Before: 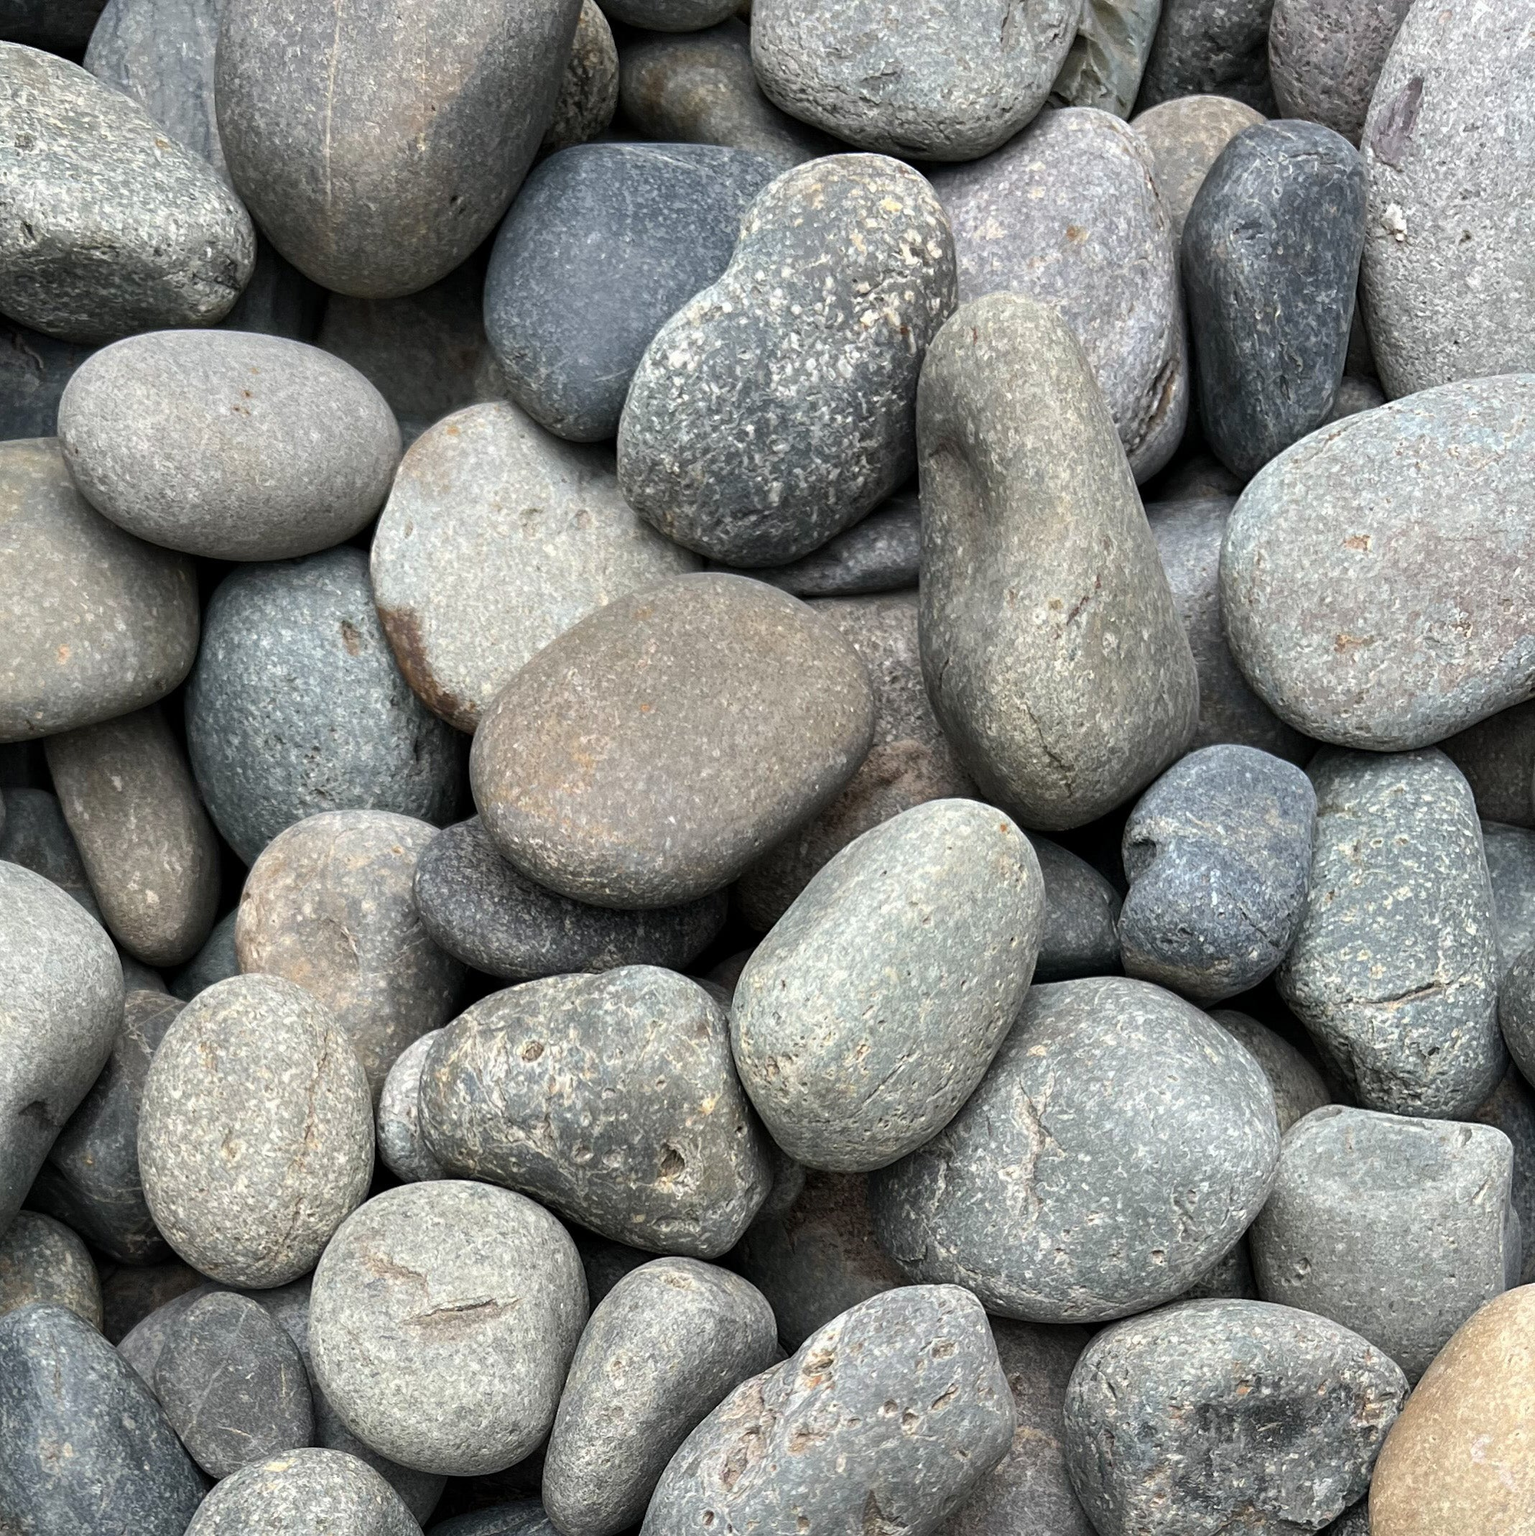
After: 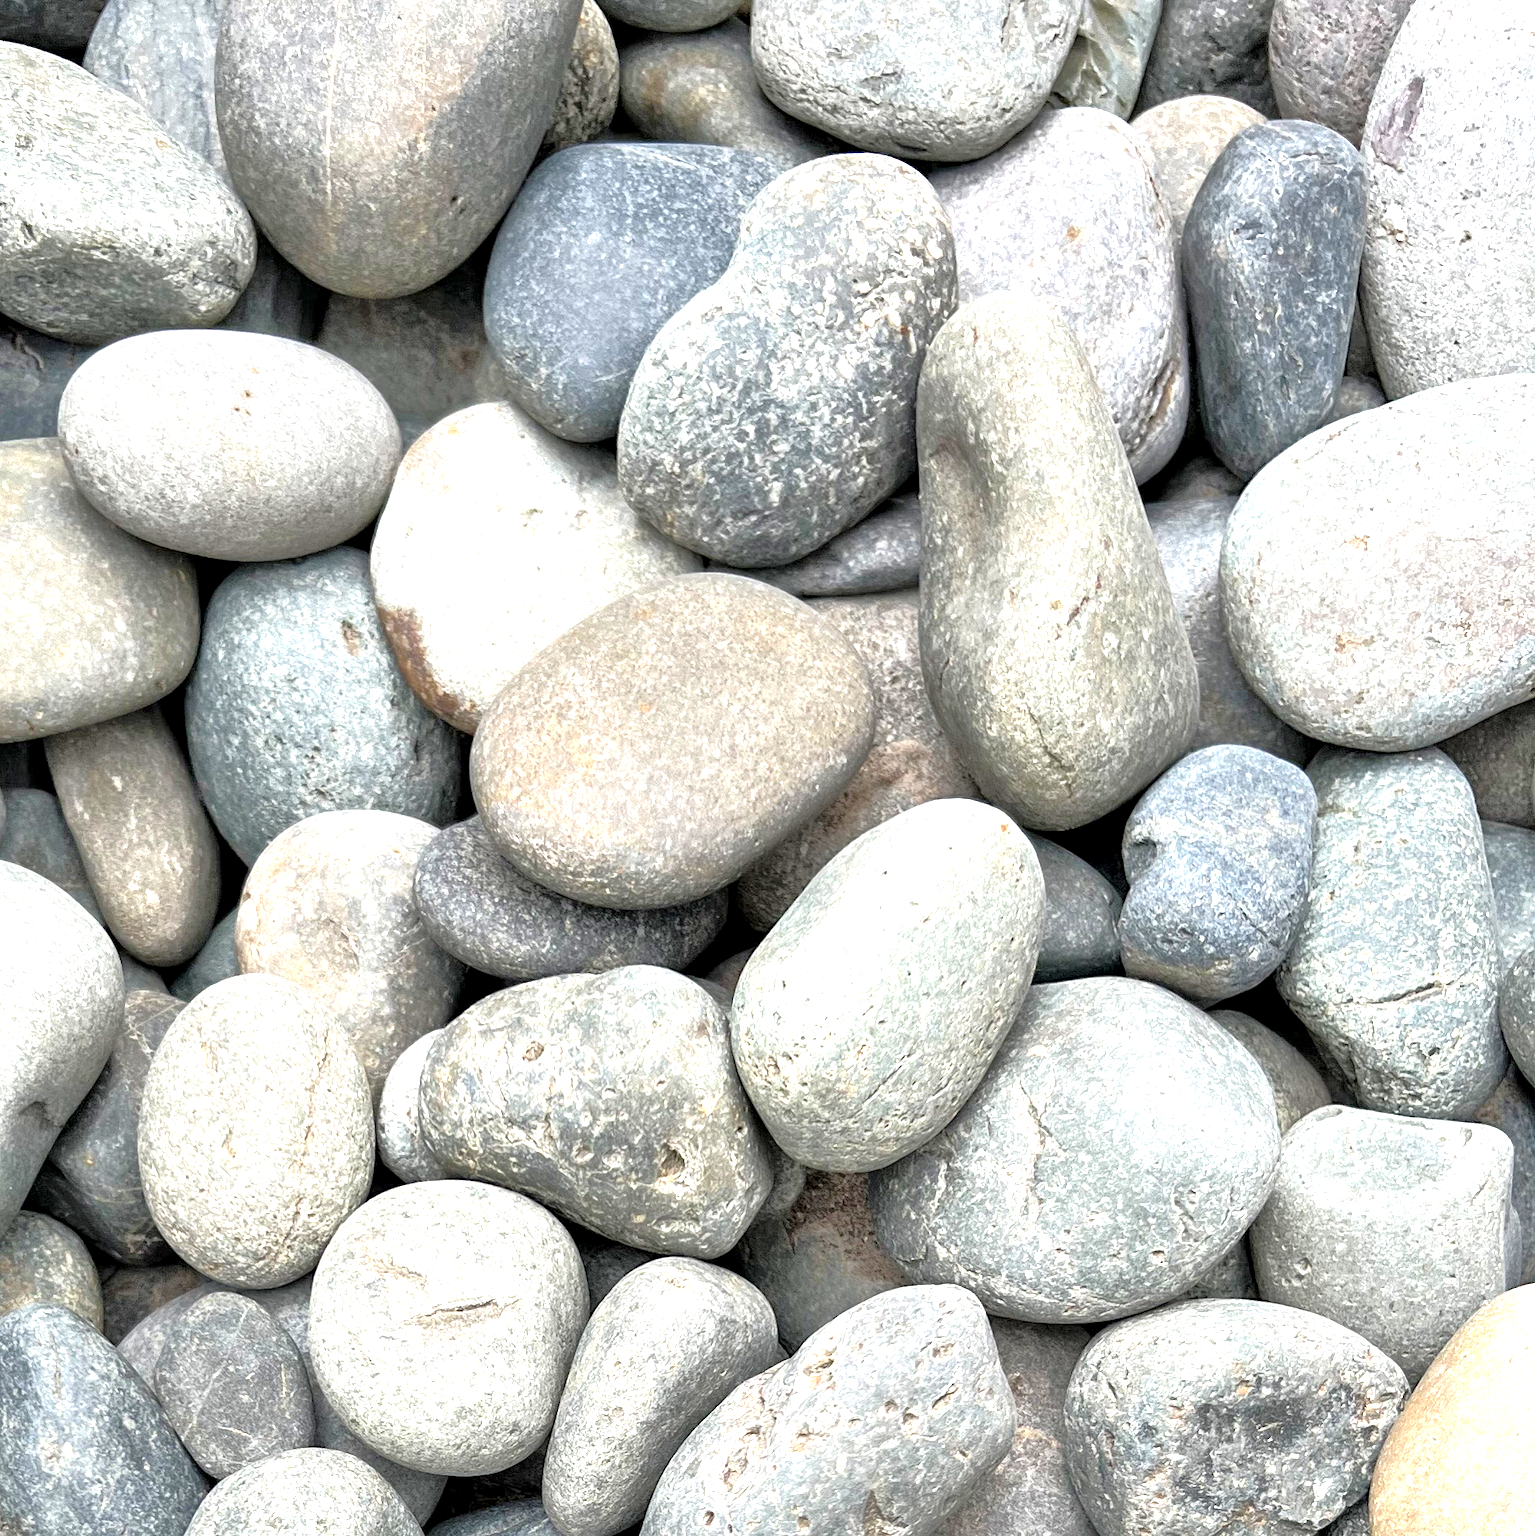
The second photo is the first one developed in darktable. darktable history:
contrast equalizer: octaves 7, y [[0.6 ×6], [0.55 ×6], [0 ×6], [0 ×6], [0 ×6]], mix 0.15
exposure: black level correction 0, exposure 1.1 EV, compensate exposure bias true, compensate highlight preservation false
tone equalizer: -7 EV 0.15 EV, -6 EV 0.6 EV, -5 EV 1.15 EV, -4 EV 1.33 EV, -3 EV 1.15 EV, -2 EV 0.6 EV, -1 EV 0.15 EV, mask exposure compensation -0.5 EV
